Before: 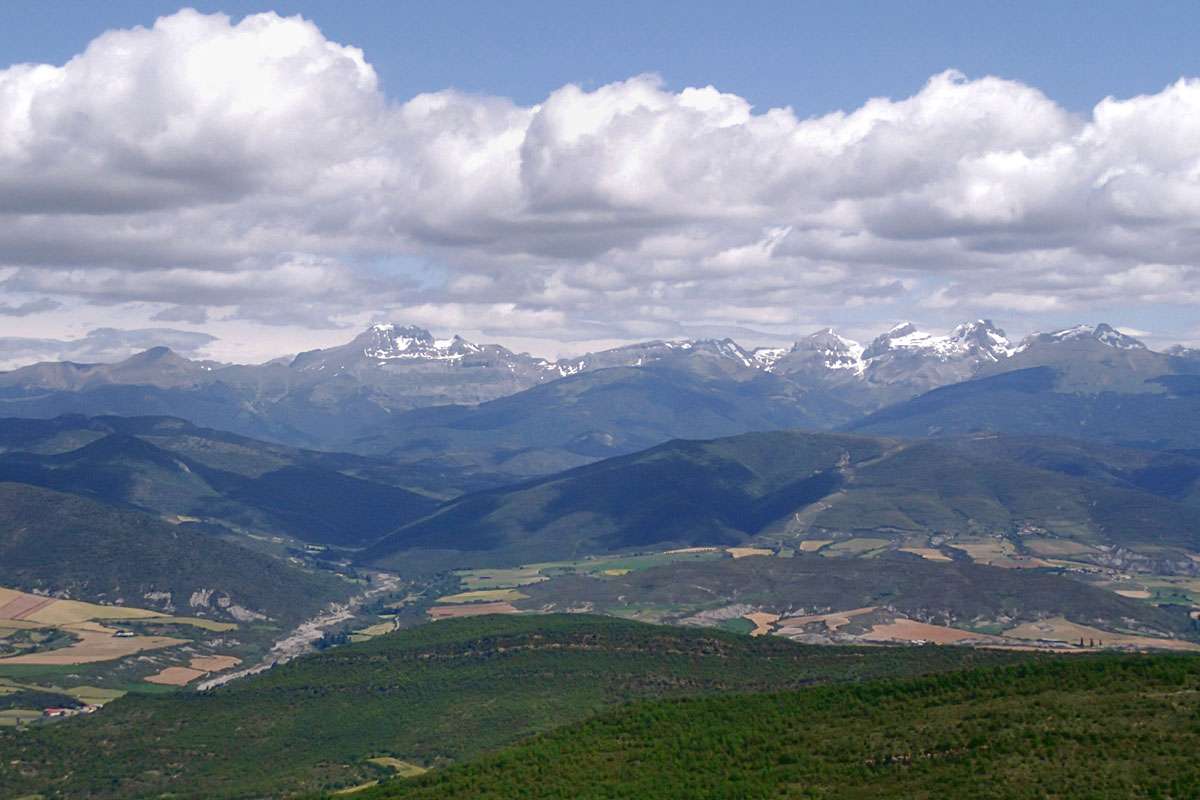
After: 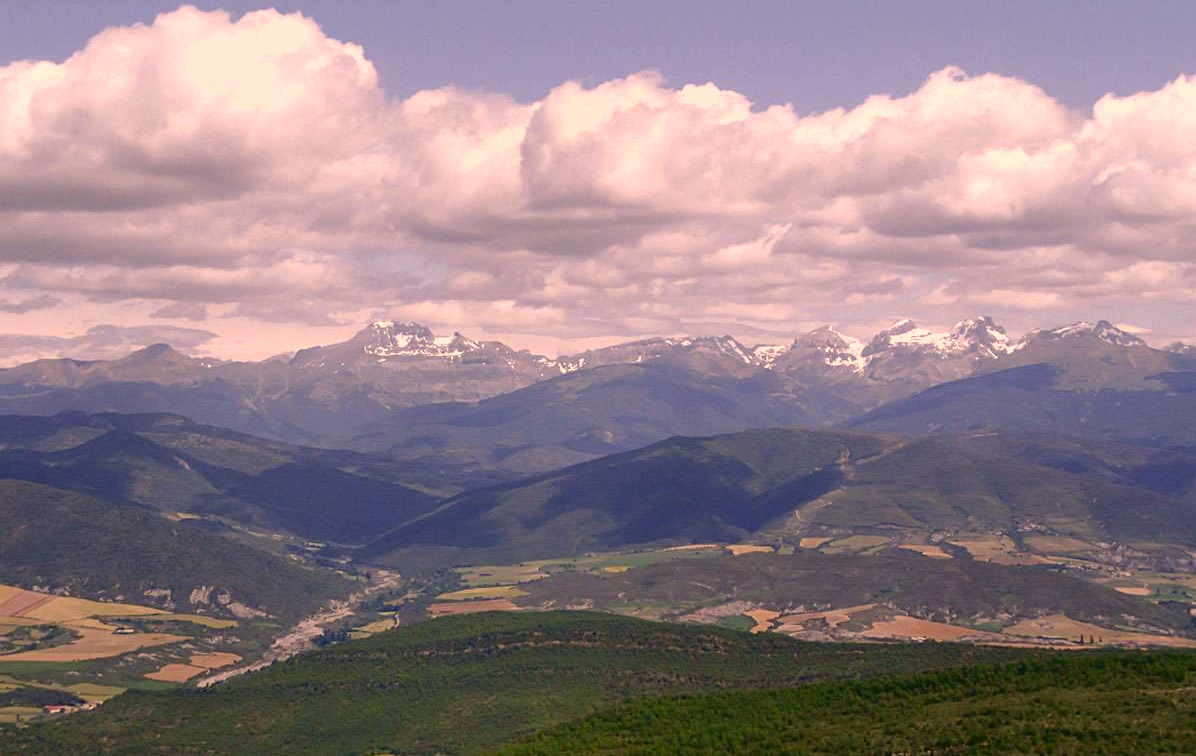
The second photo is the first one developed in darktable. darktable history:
color correction: highlights a* 17.88, highlights b* 18.79
crop: top 0.448%, right 0.264%, bottom 5.045%
